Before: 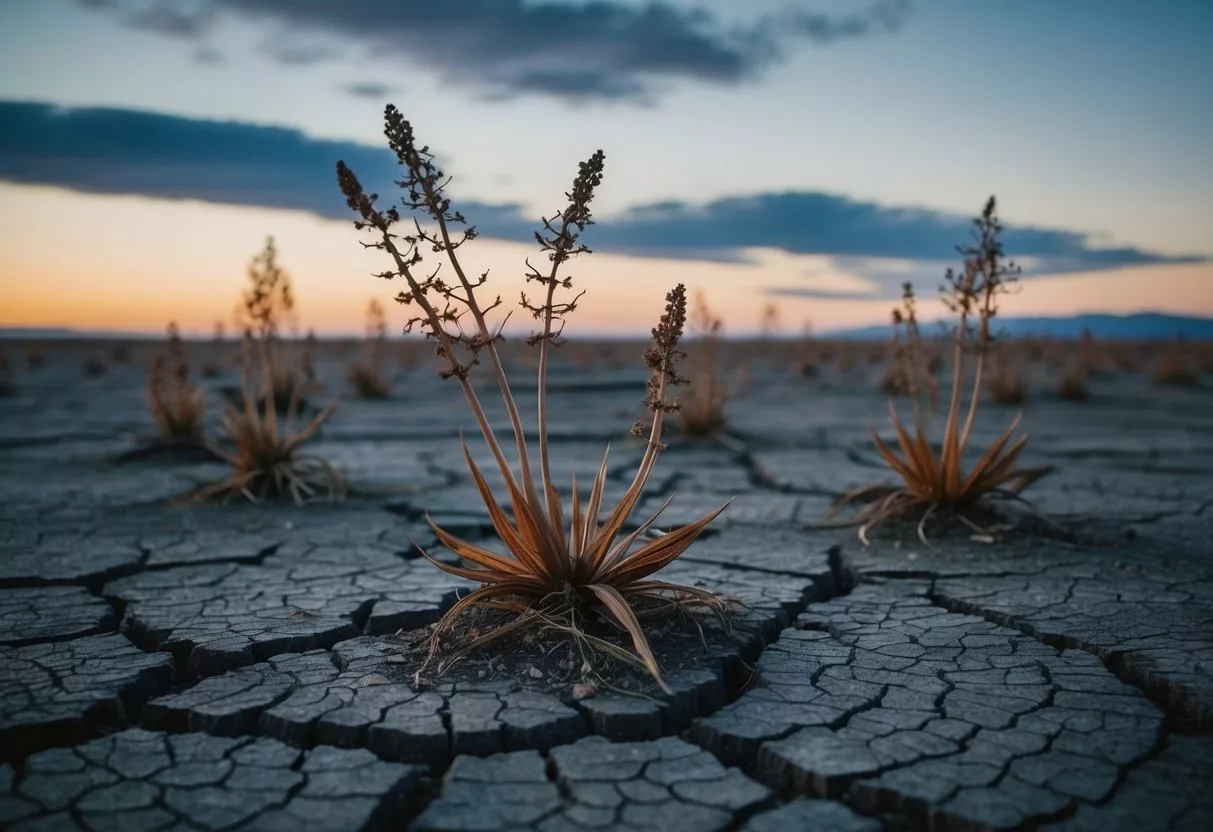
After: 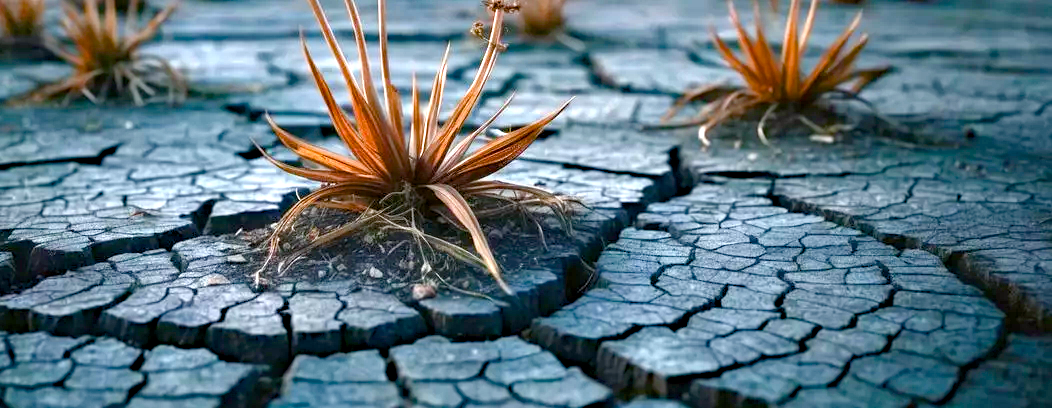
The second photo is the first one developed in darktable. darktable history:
haze removal: compatibility mode true, adaptive false
crop and rotate: left 13.258%, top 48.142%, bottom 2.776%
color balance rgb: perceptual saturation grading › global saturation 45.885%, perceptual saturation grading › highlights -50.538%, perceptual saturation grading › shadows 31.008%, contrast 4.554%
exposure: black level correction 0.002, exposure 2.001 EV, compensate highlight preservation false
